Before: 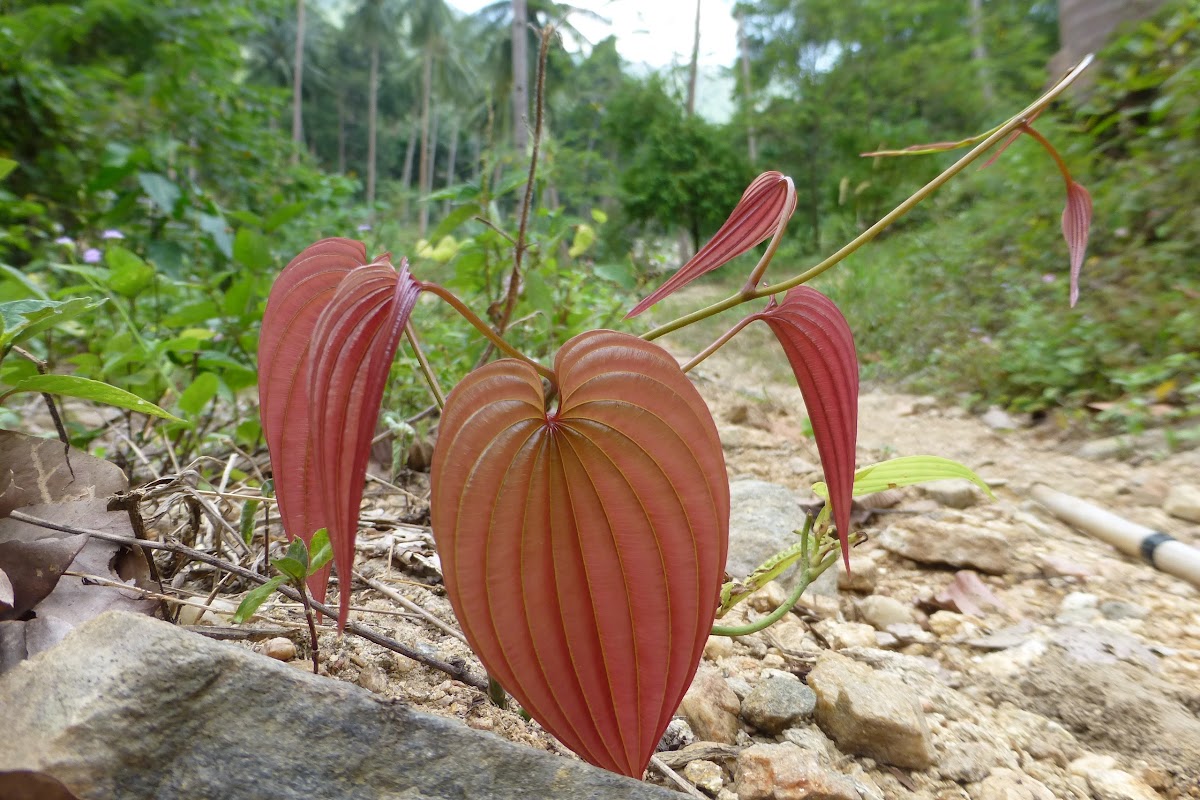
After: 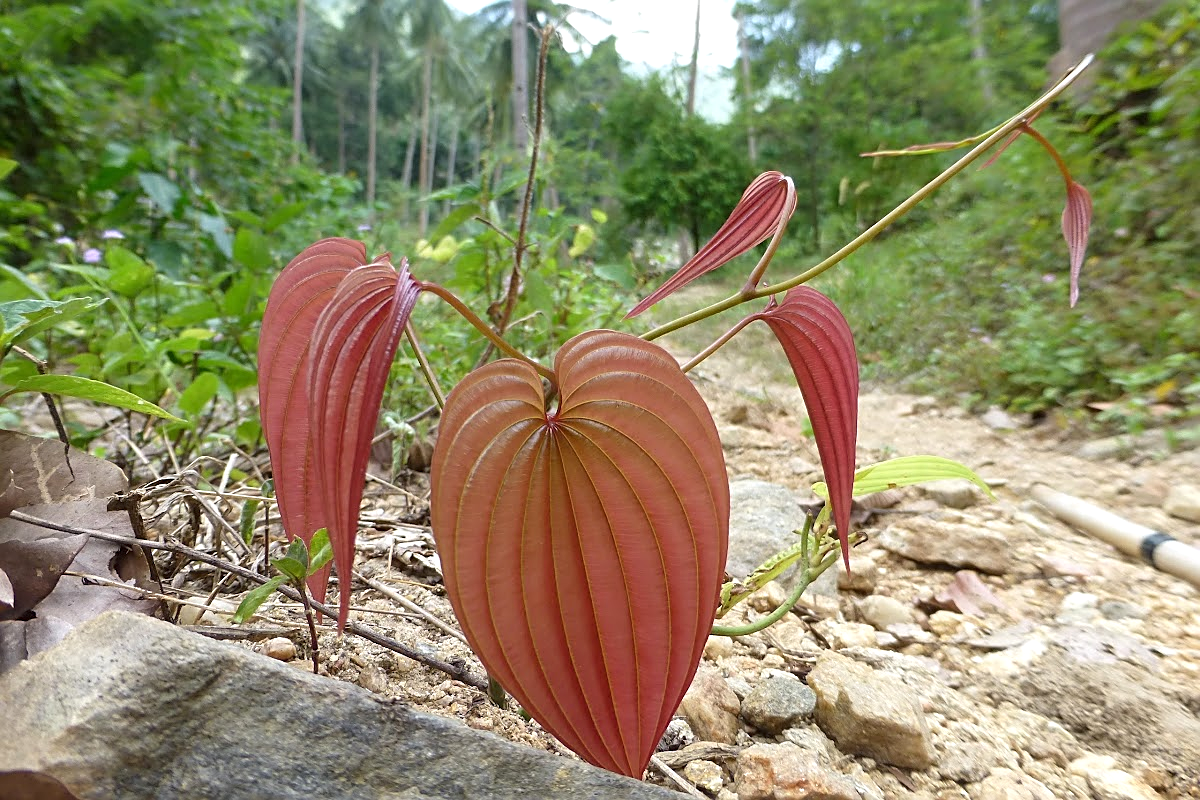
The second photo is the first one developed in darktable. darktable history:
sharpen: amount 0.555
exposure: exposure 0.203 EV, compensate exposure bias true, compensate highlight preservation false
